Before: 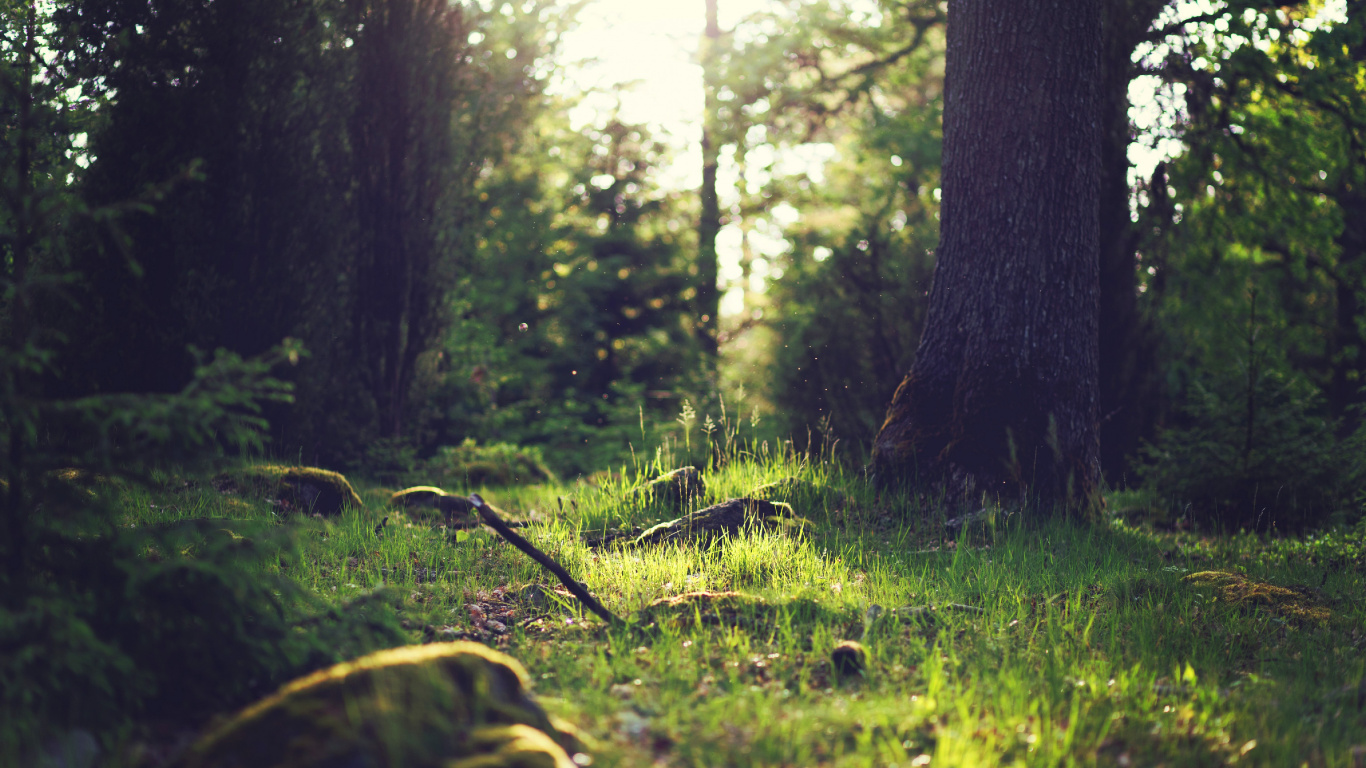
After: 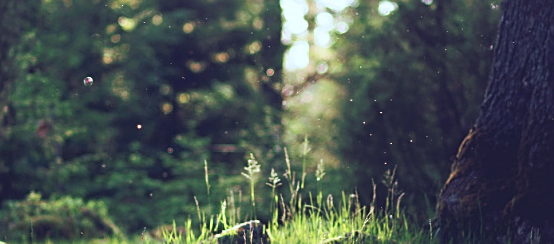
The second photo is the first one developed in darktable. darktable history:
sharpen: on, module defaults
crop: left 31.868%, top 32.158%, right 27.555%, bottom 36.064%
color correction: highlights a* -1.89, highlights b* -18.19
